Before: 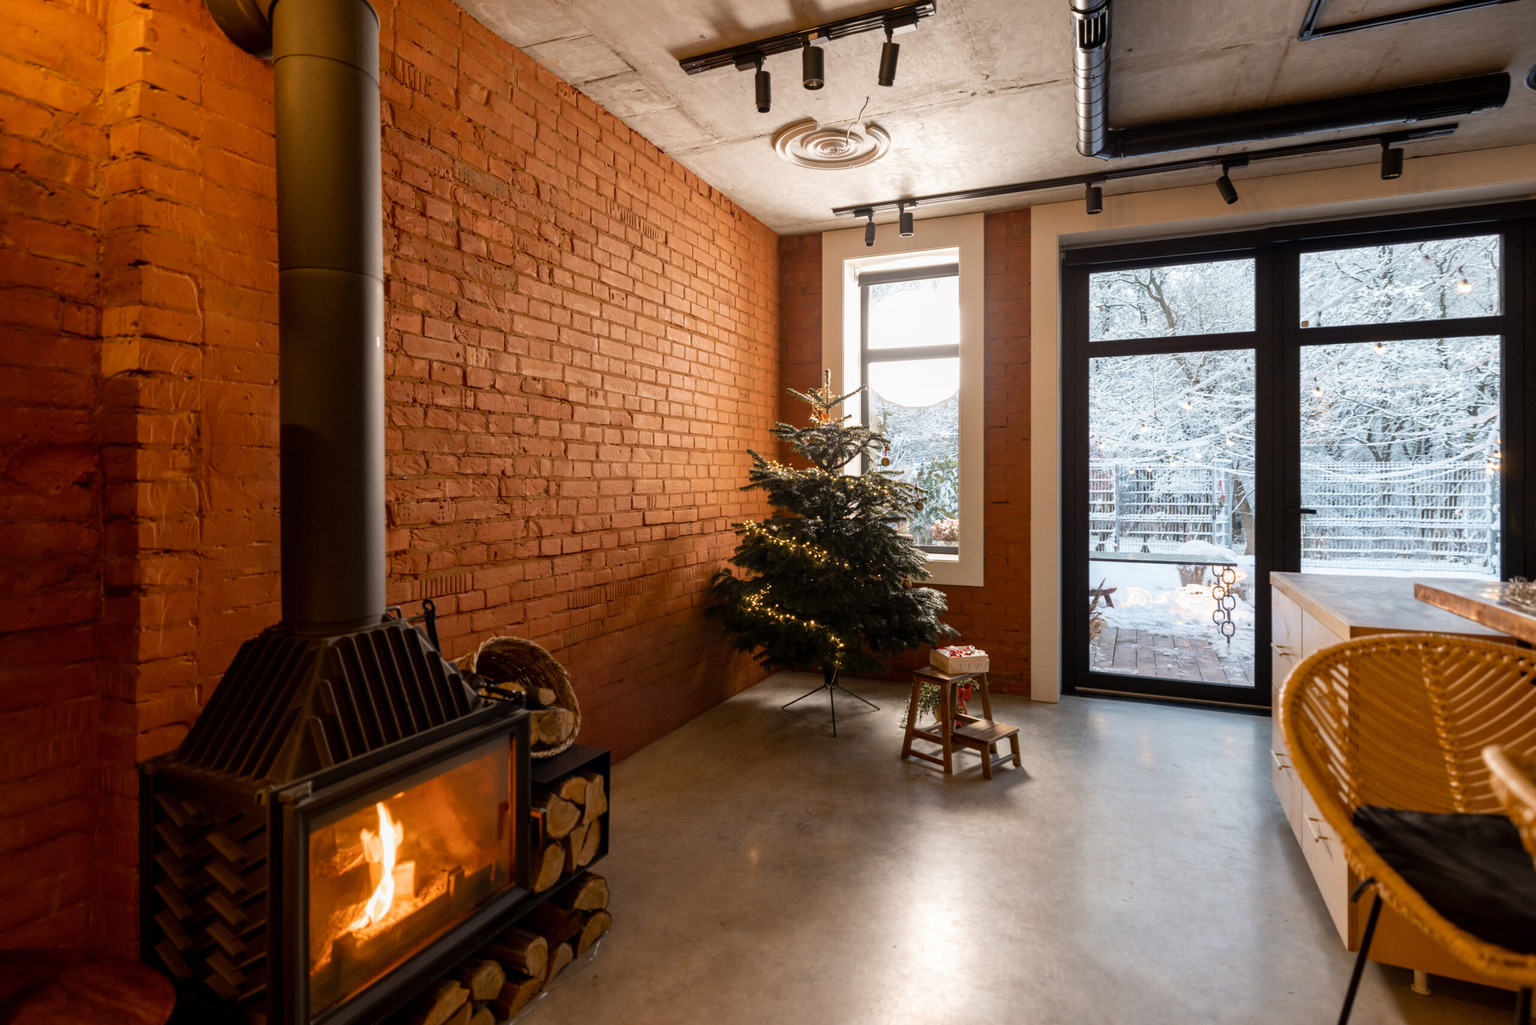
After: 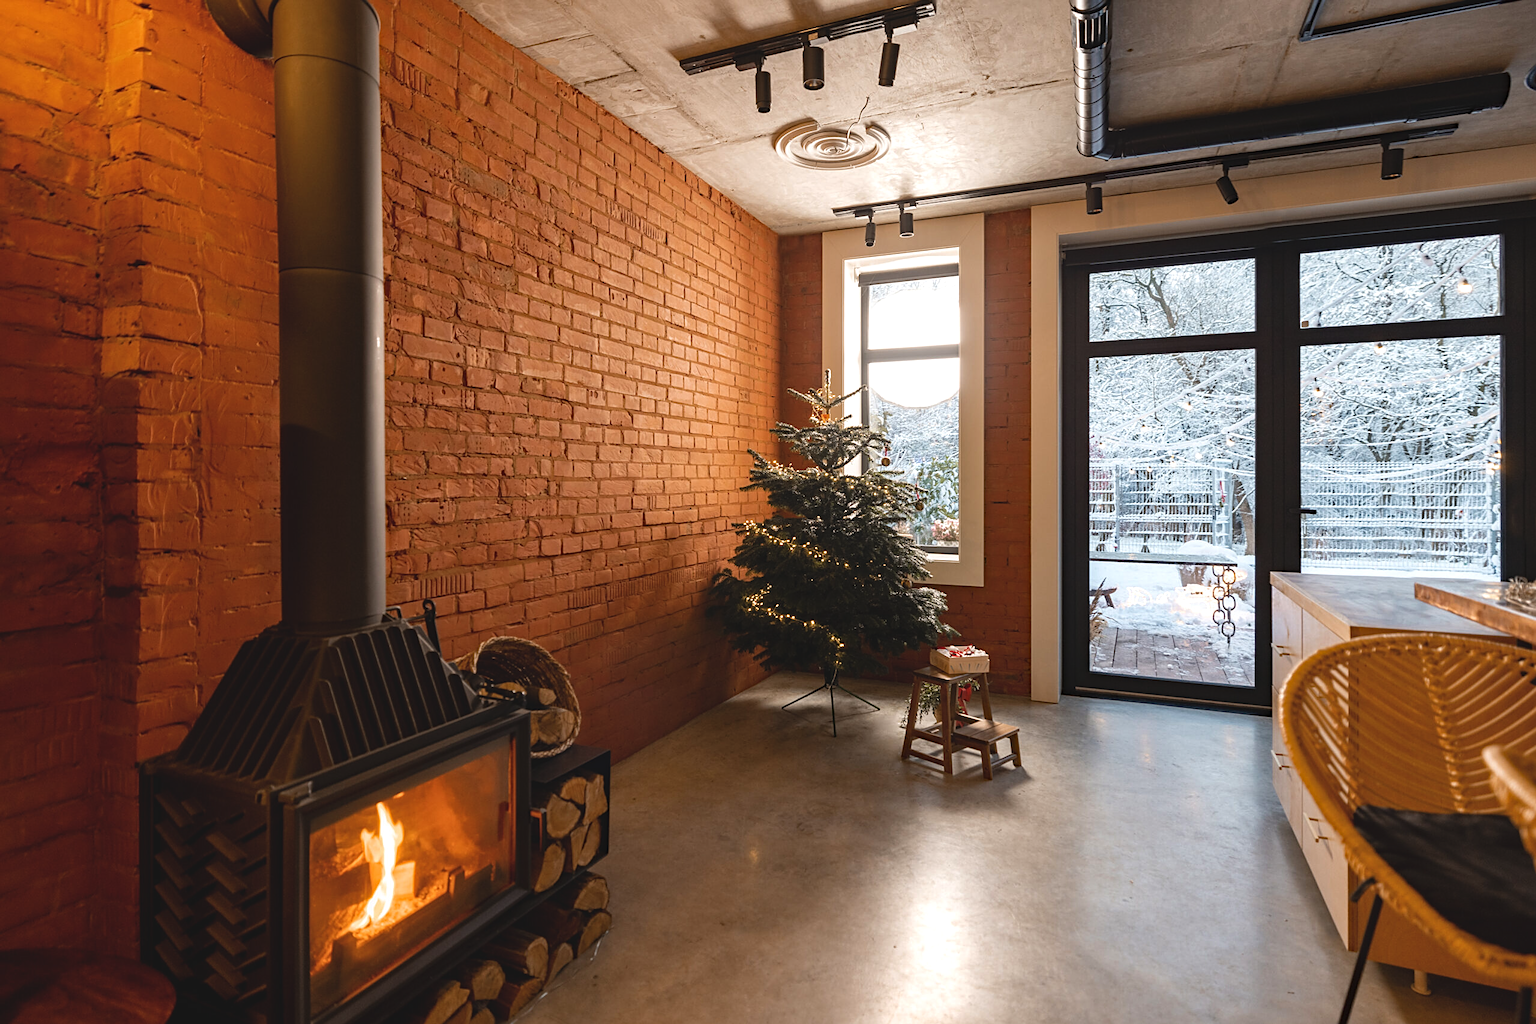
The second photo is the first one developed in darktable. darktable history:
haze removal: compatibility mode true, adaptive false
sharpen: on, module defaults
exposure: black level correction -0.008, exposure 0.066 EV, compensate highlight preservation false
